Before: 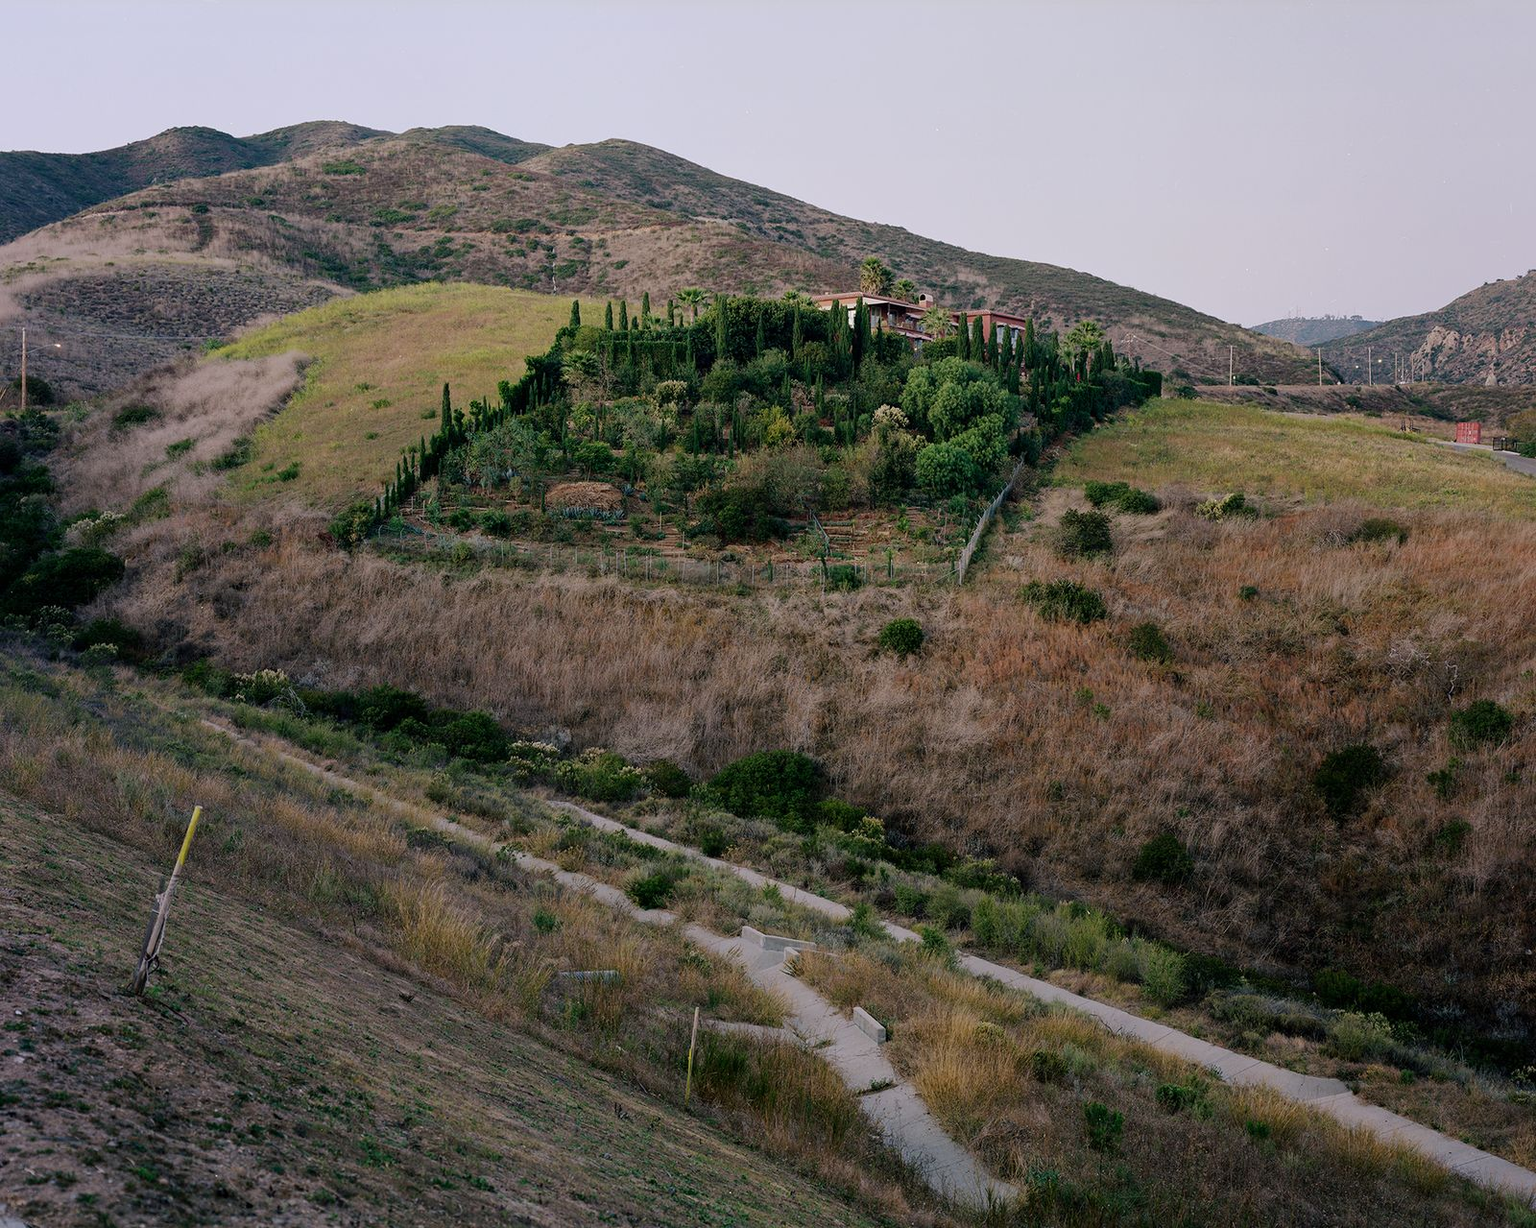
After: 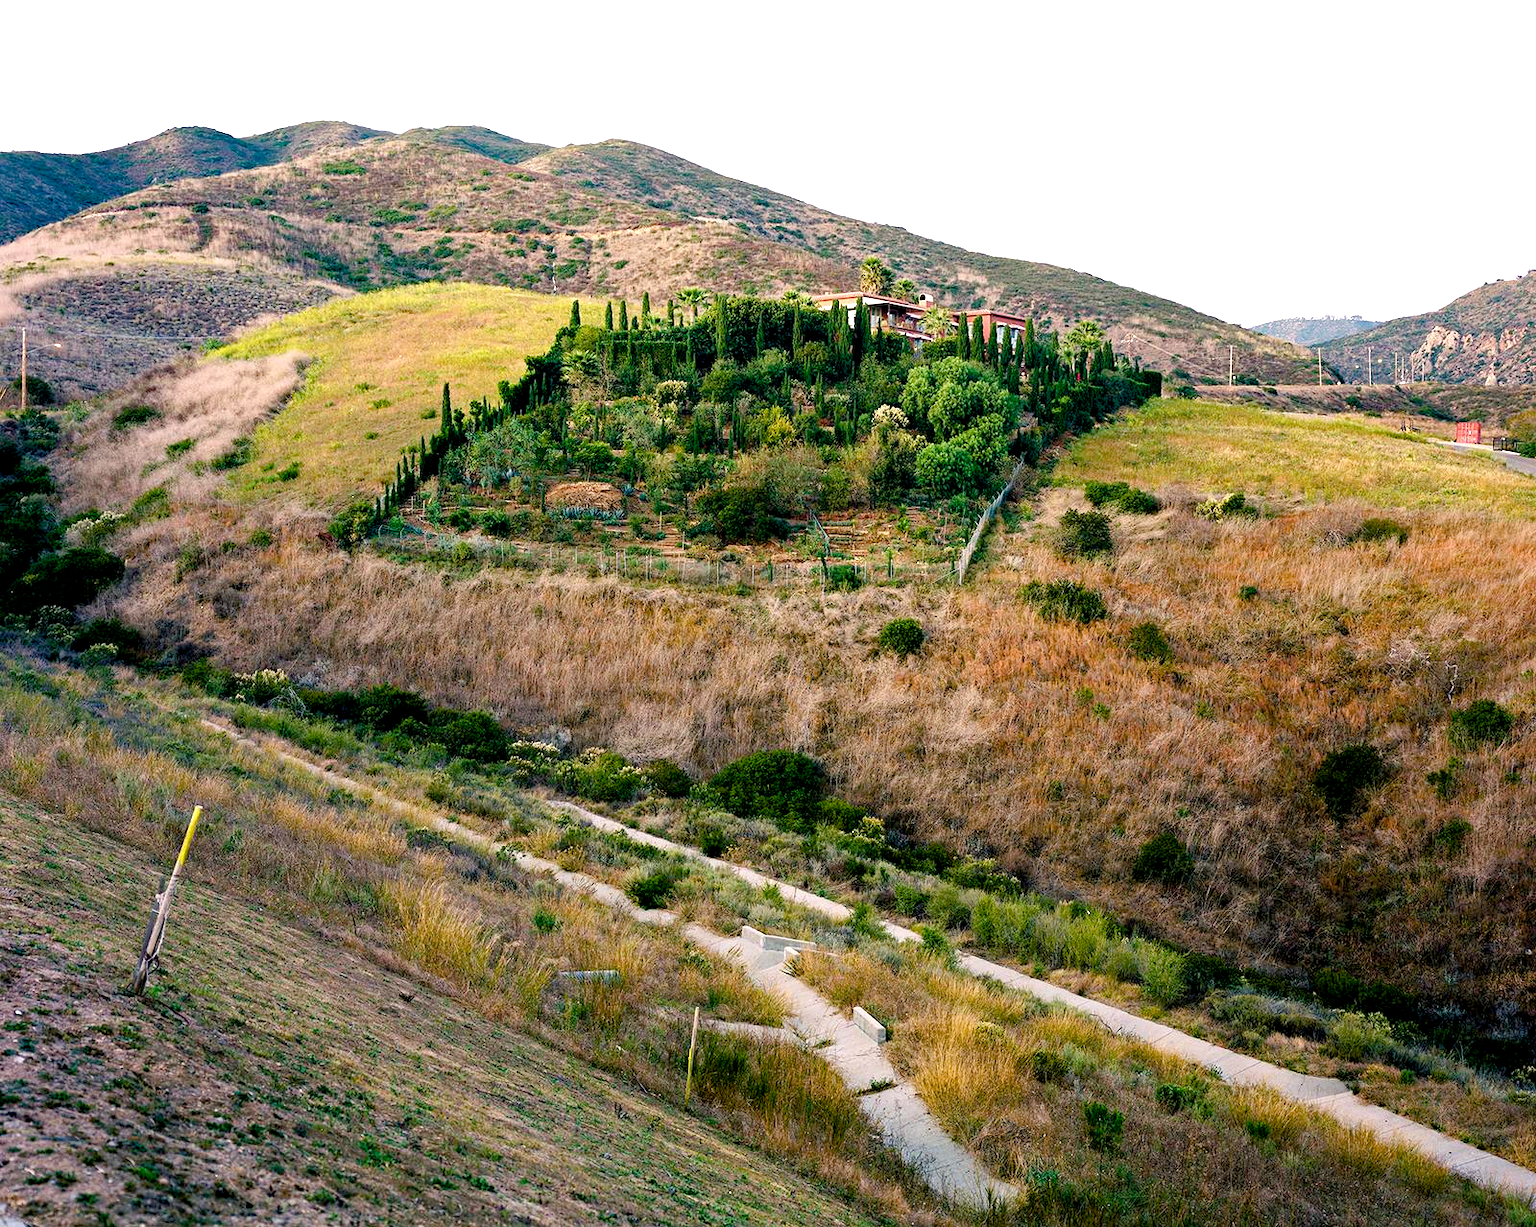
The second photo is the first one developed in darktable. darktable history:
haze removal: compatibility mode true, adaptive false
color correction: highlights b* 0.009, saturation 0.853
color balance rgb: highlights gain › luminance 5.761%, highlights gain › chroma 2.528%, highlights gain › hue 87.23°, global offset › luminance -0.896%, perceptual saturation grading › global saturation 34.691%, perceptual saturation grading › highlights -29.937%, perceptual saturation grading › shadows 35.584%, global vibrance 34.751%
exposure: black level correction 0, exposure 1.356 EV, compensate highlight preservation false
